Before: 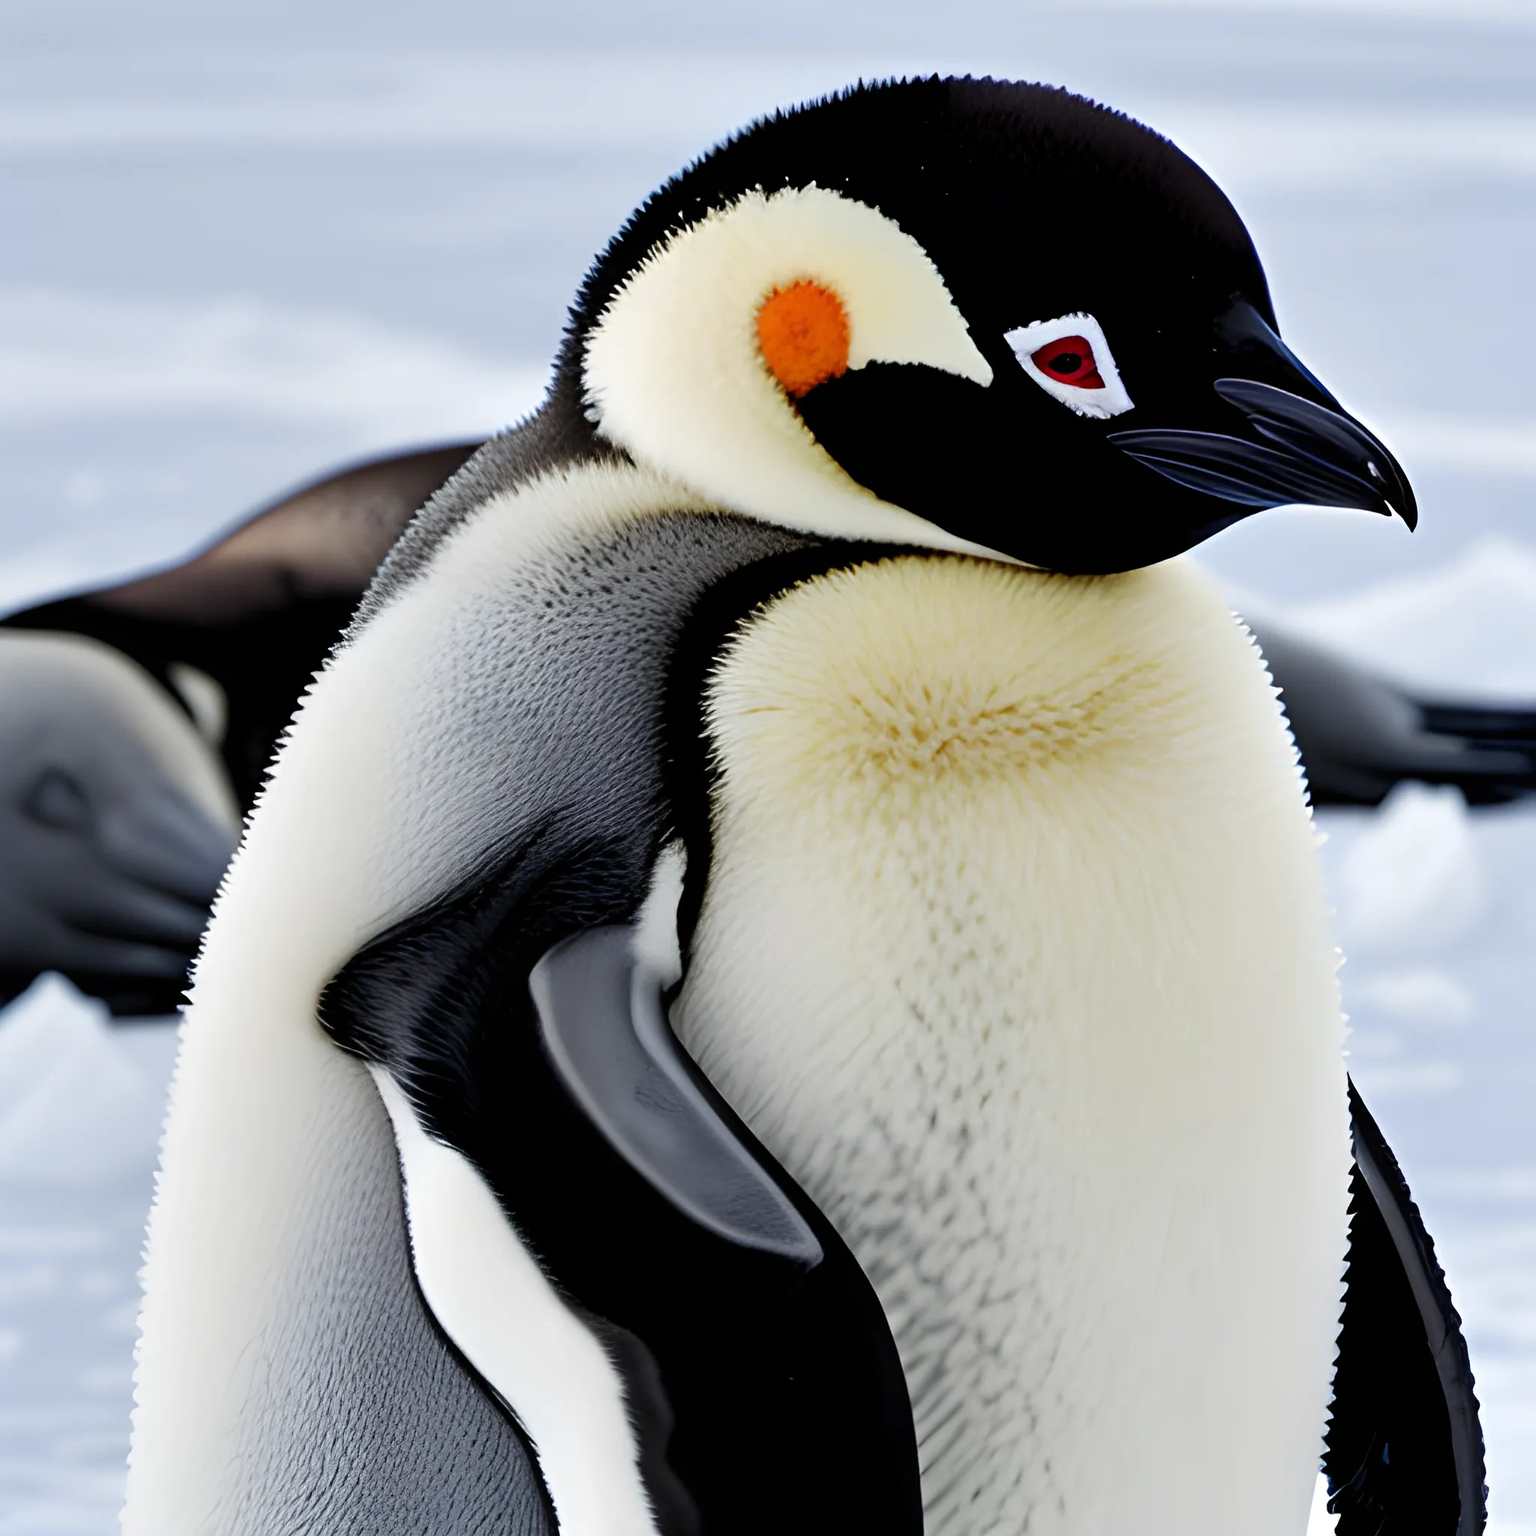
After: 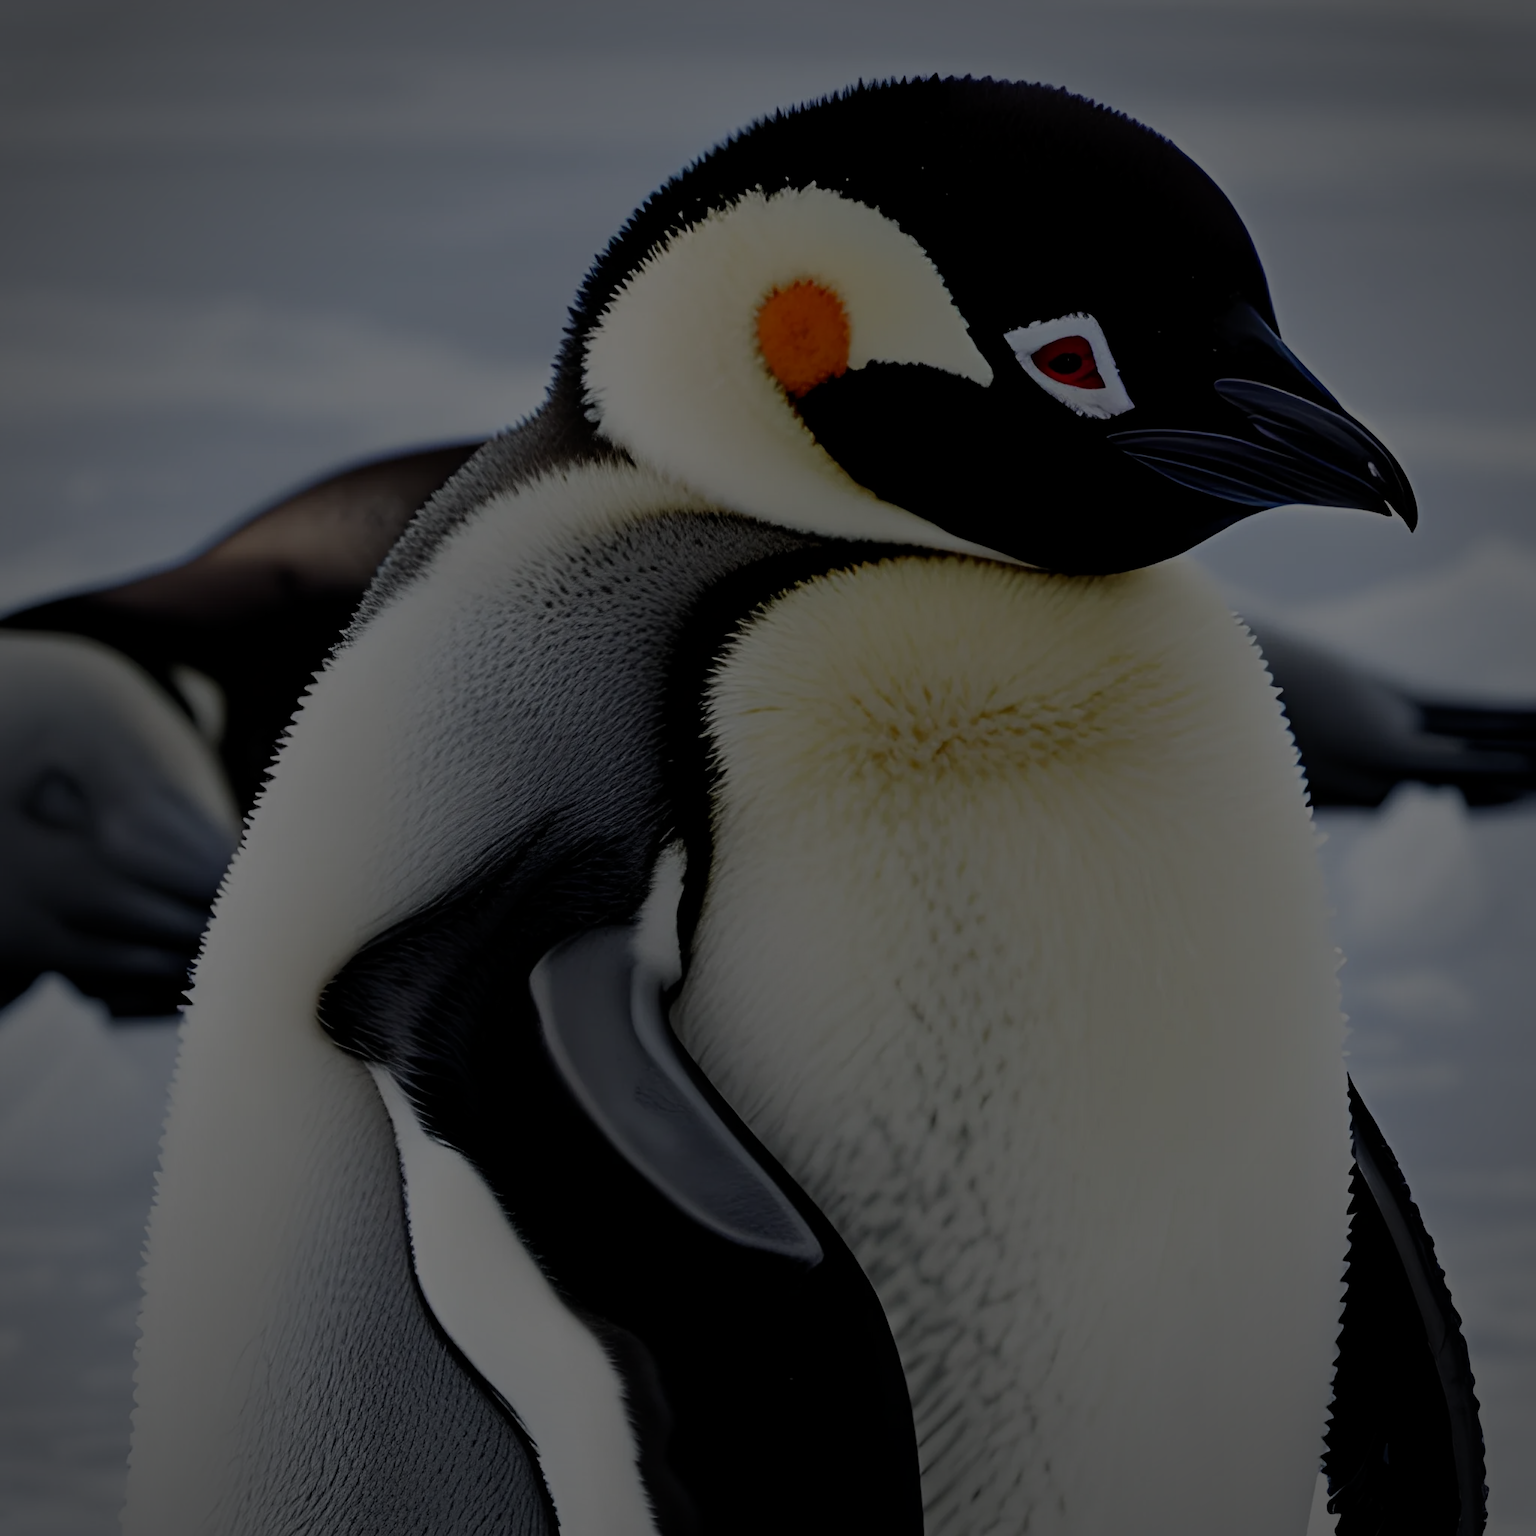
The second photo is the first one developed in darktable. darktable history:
vignetting: unbound false
exposure: exposure -2.446 EV, compensate highlight preservation false
tone curve: curves: ch0 [(0, 0) (0.003, 0.003) (0.011, 0.011) (0.025, 0.025) (0.044, 0.045) (0.069, 0.07) (0.1, 0.101) (0.136, 0.138) (0.177, 0.18) (0.224, 0.228) (0.277, 0.281) (0.335, 0.34) (0.399, 0.405) (0.468, 0.475) (0.543, 0.551) (0.623, 0.633) (0.709, 0.72) (0.801, 0.813) (0.898, 0.907) (1, 1)], preserve colors none
